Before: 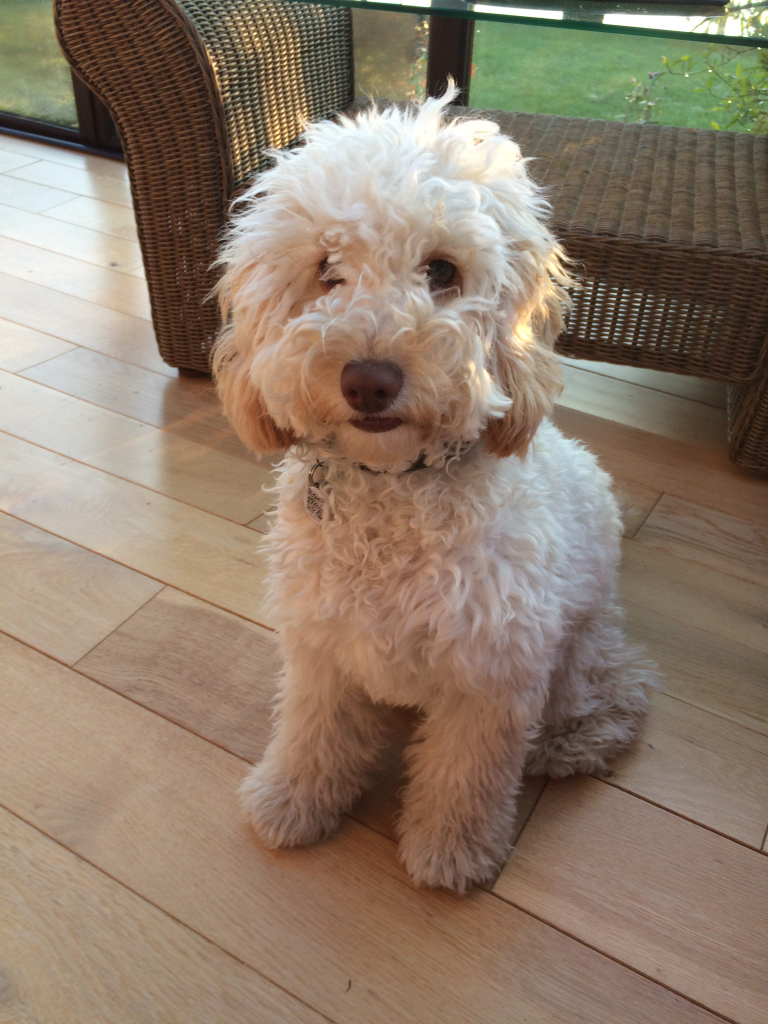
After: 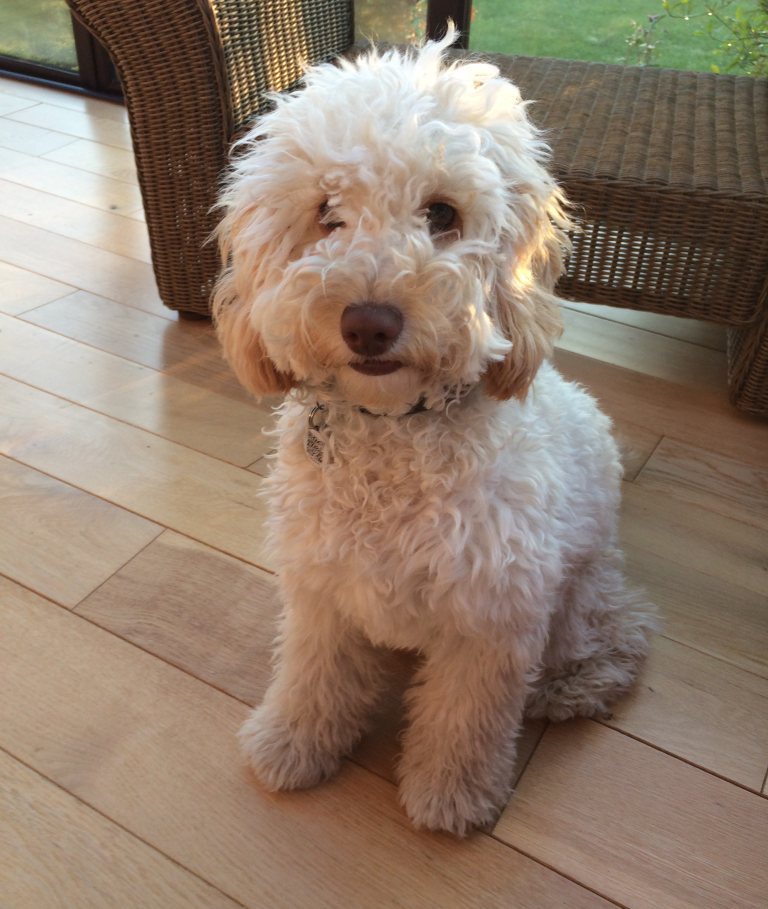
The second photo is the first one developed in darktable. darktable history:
crop and rotate: top 5.609%, bottom 5.609%
